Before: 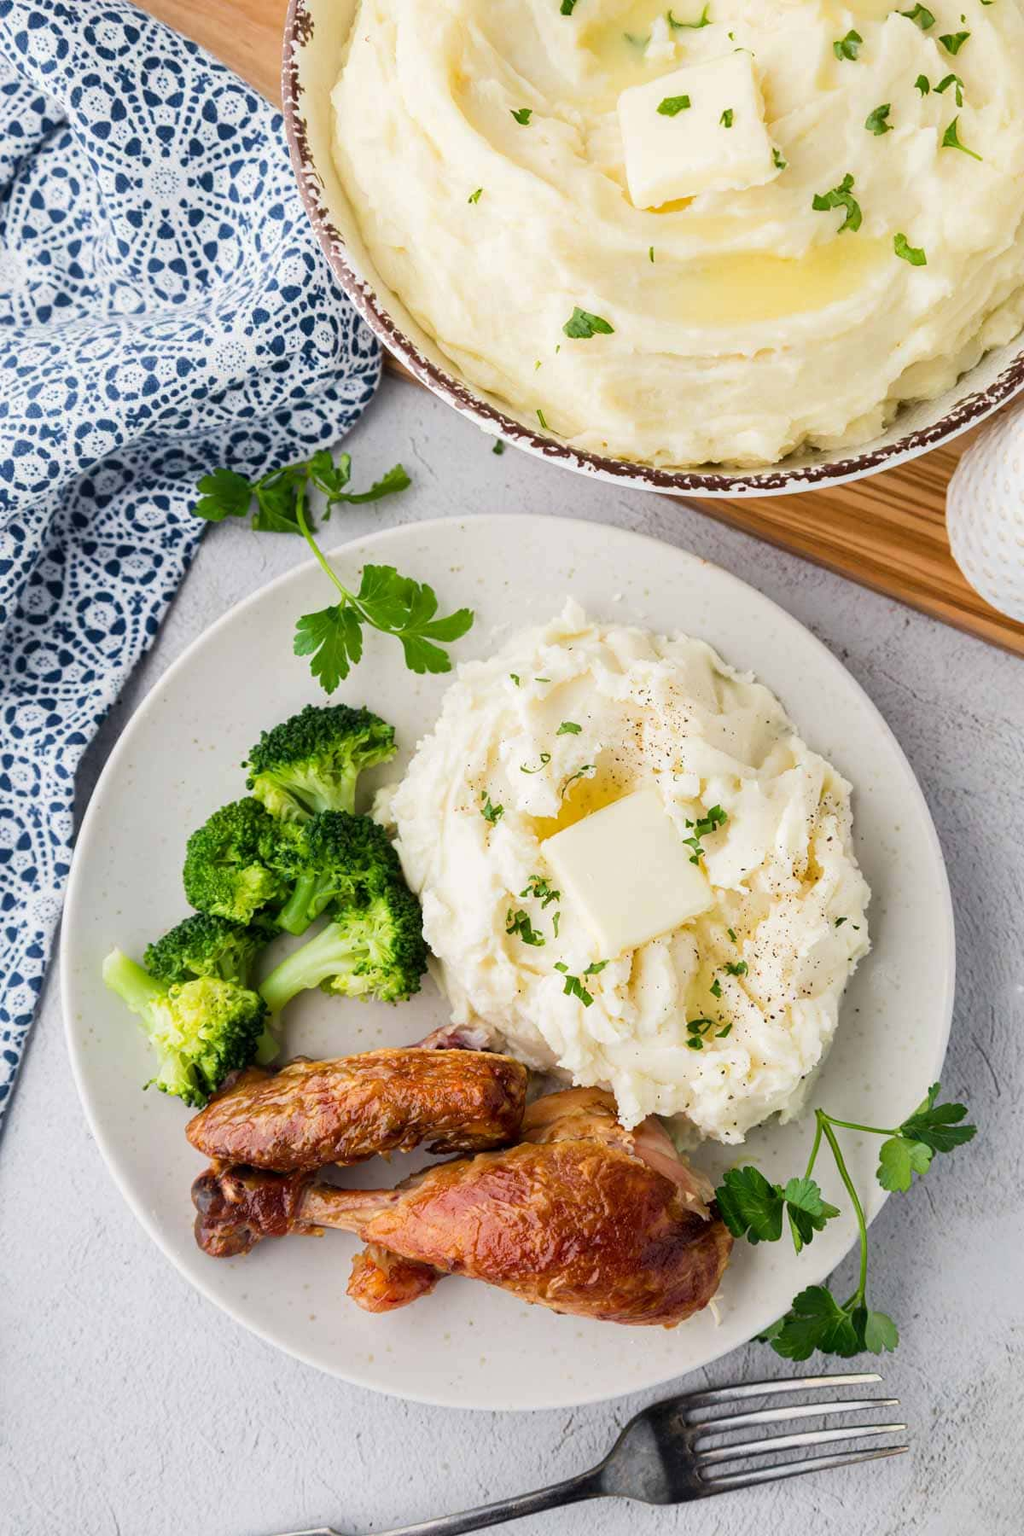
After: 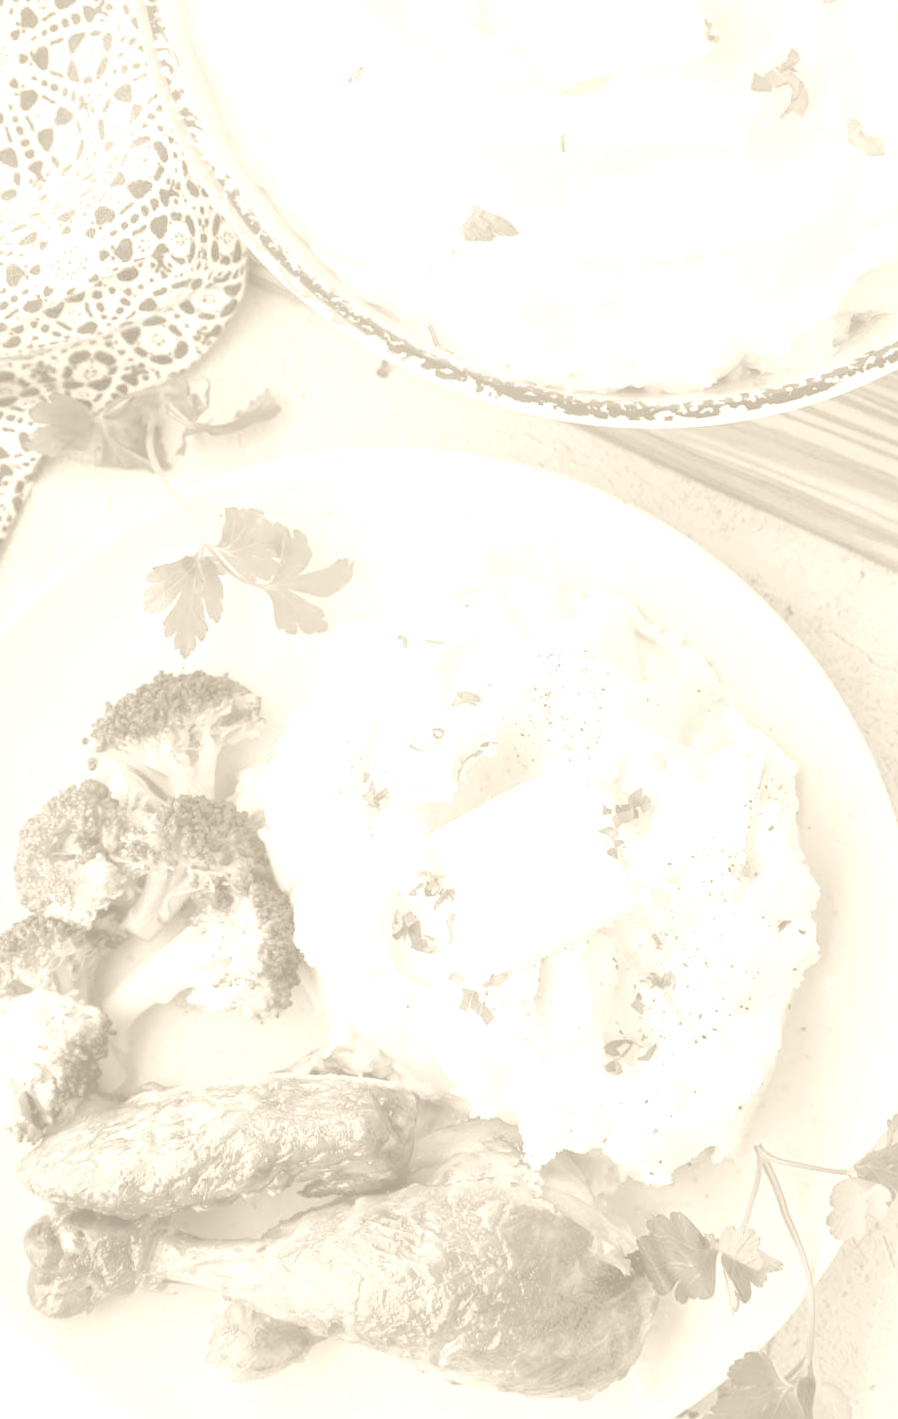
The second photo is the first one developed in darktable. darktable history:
crop: left 16.768%, top 8.653%, right 8.362%, bottom 12.485%
colorize: hue 36°, saturation 71%, lightness 80.79%
contrast brightness saturation: saturation 0.5
shadows and highlights: on, module defaults
